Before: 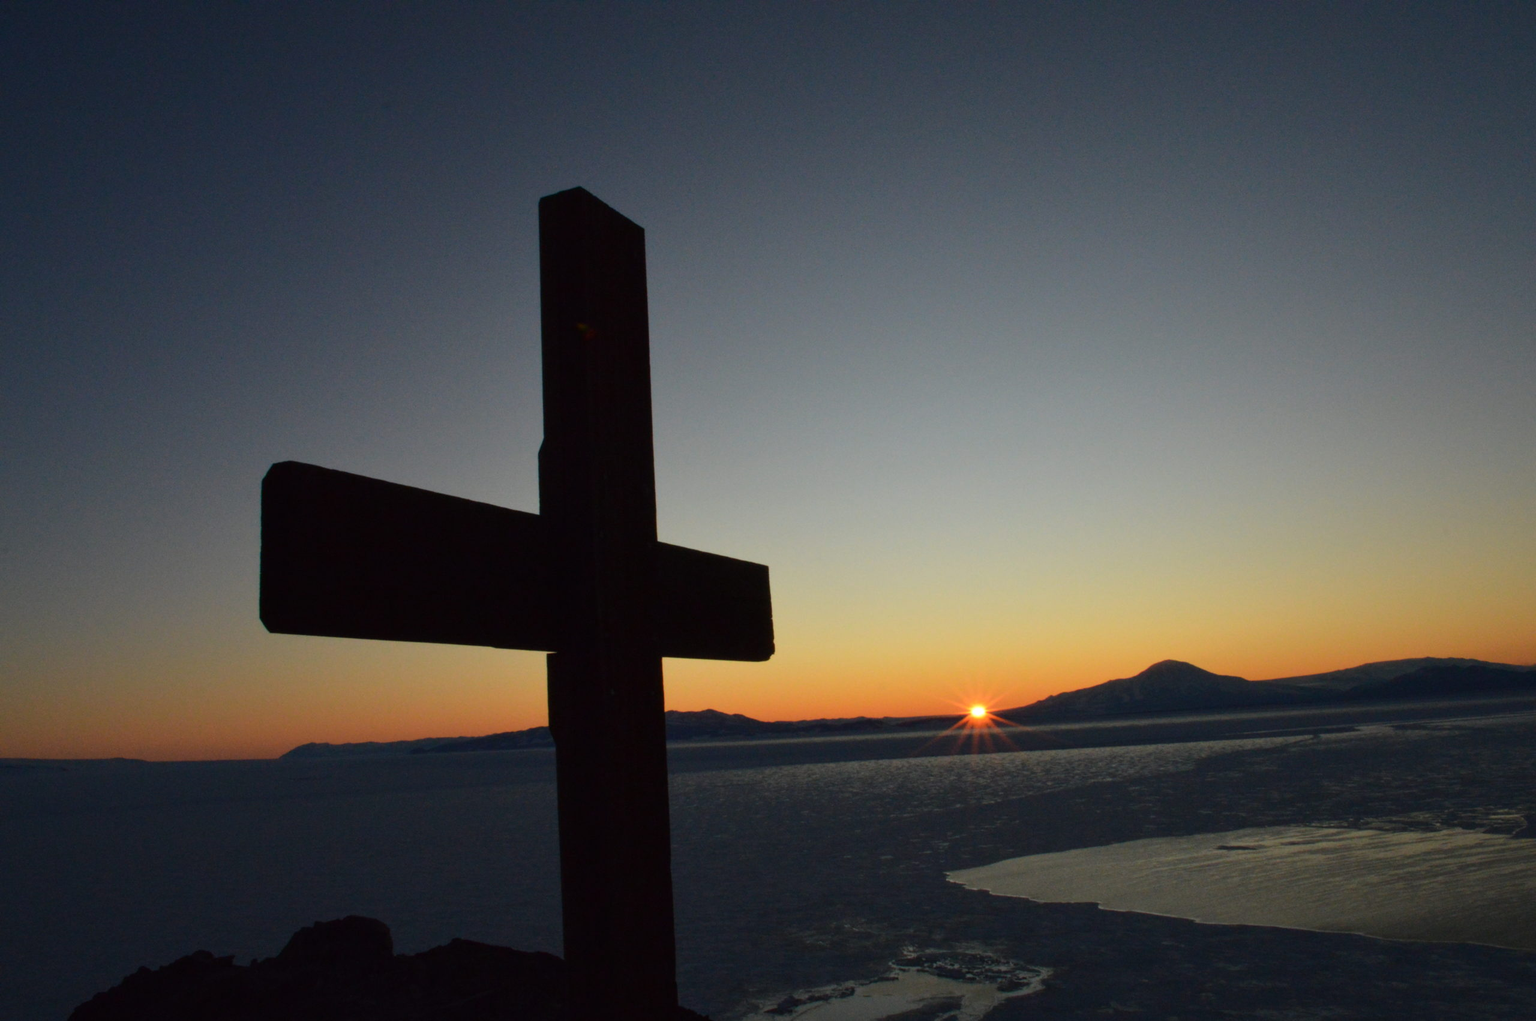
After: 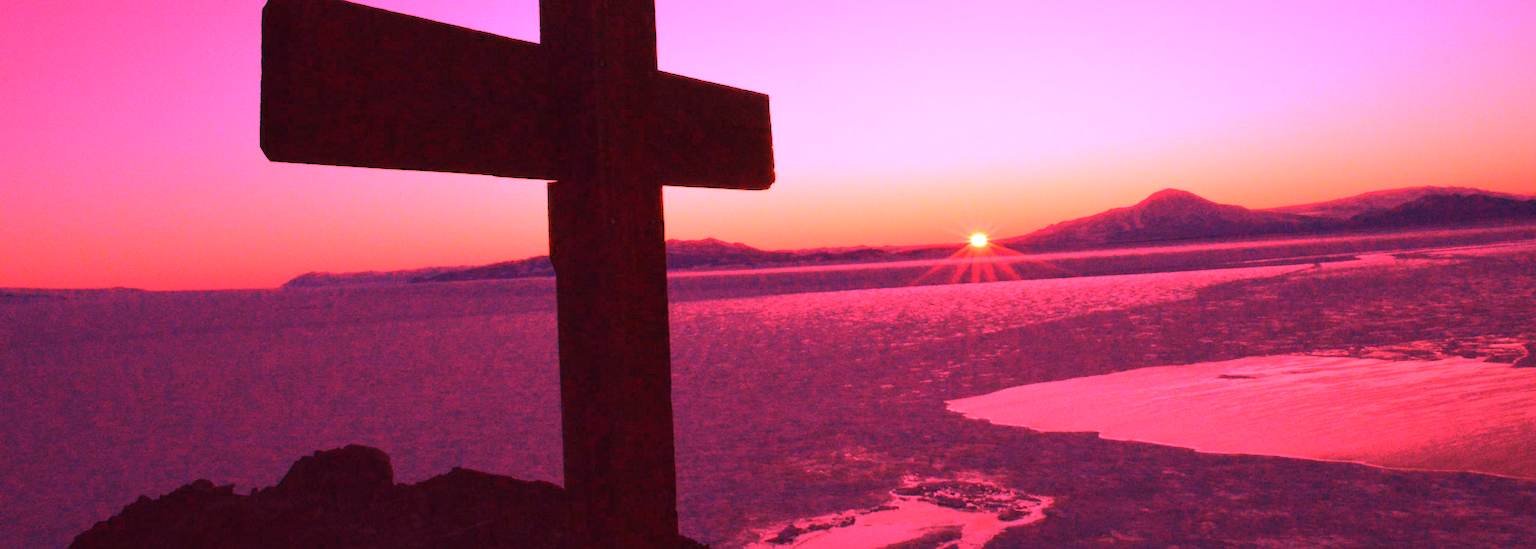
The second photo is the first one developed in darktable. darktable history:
white balance: red 4.26, blue 1.802
exposure: black level correction 0, exposure 0.7 EV, compensate exposure bias true, compensate highlight preservation false
crop and rotate: top 46.237%
